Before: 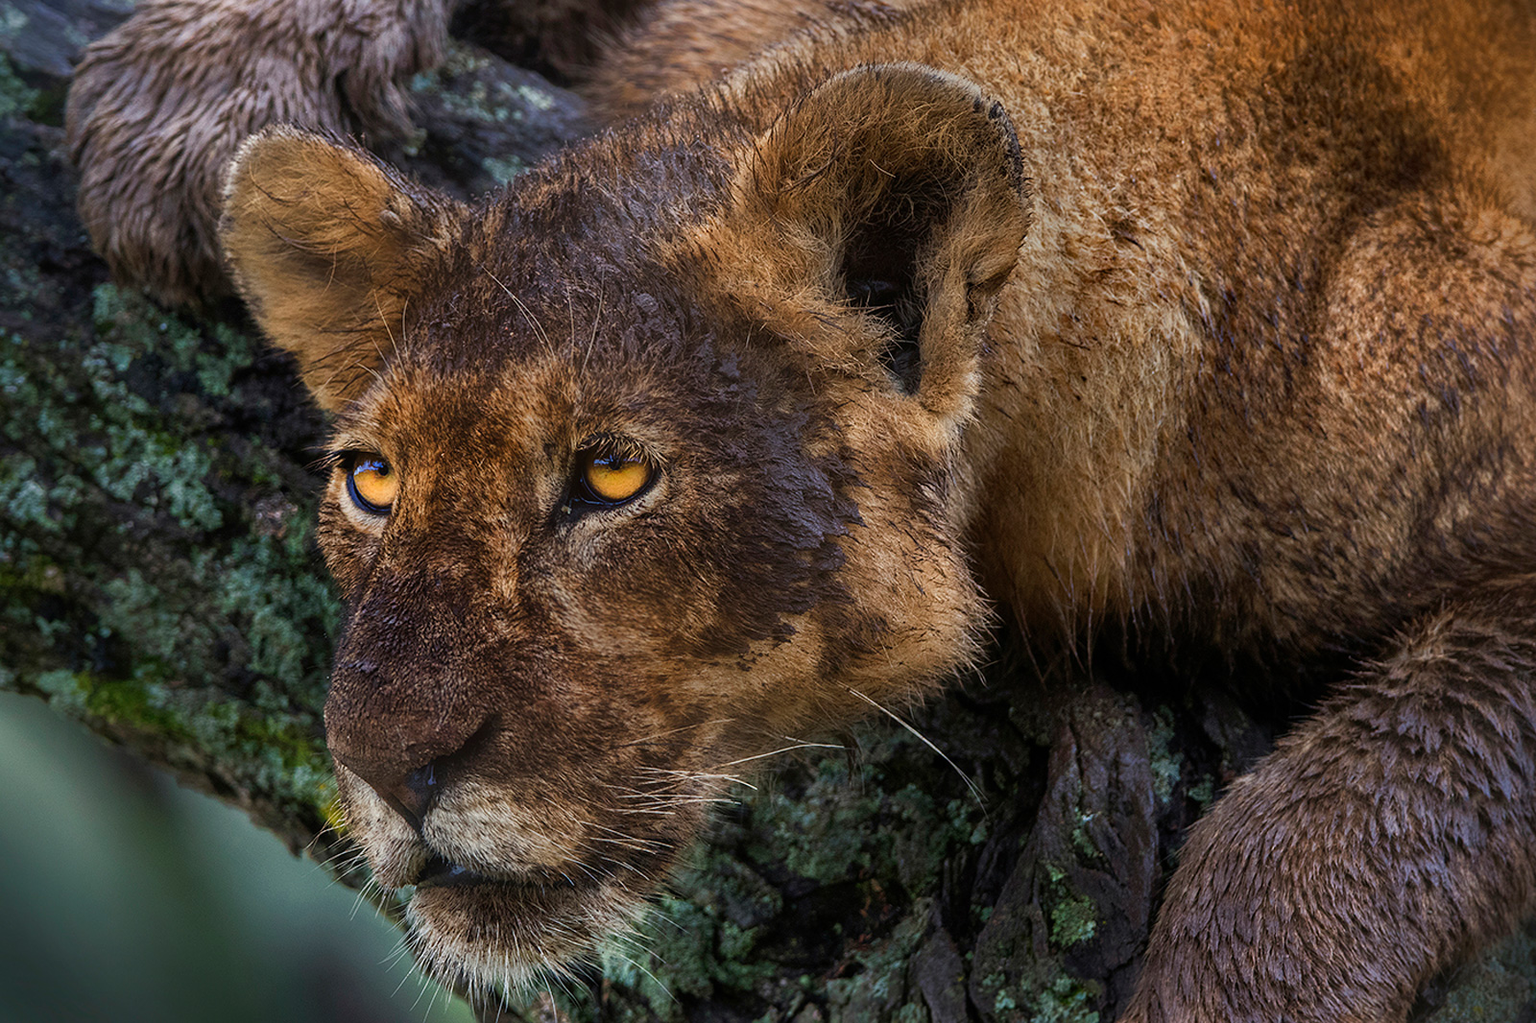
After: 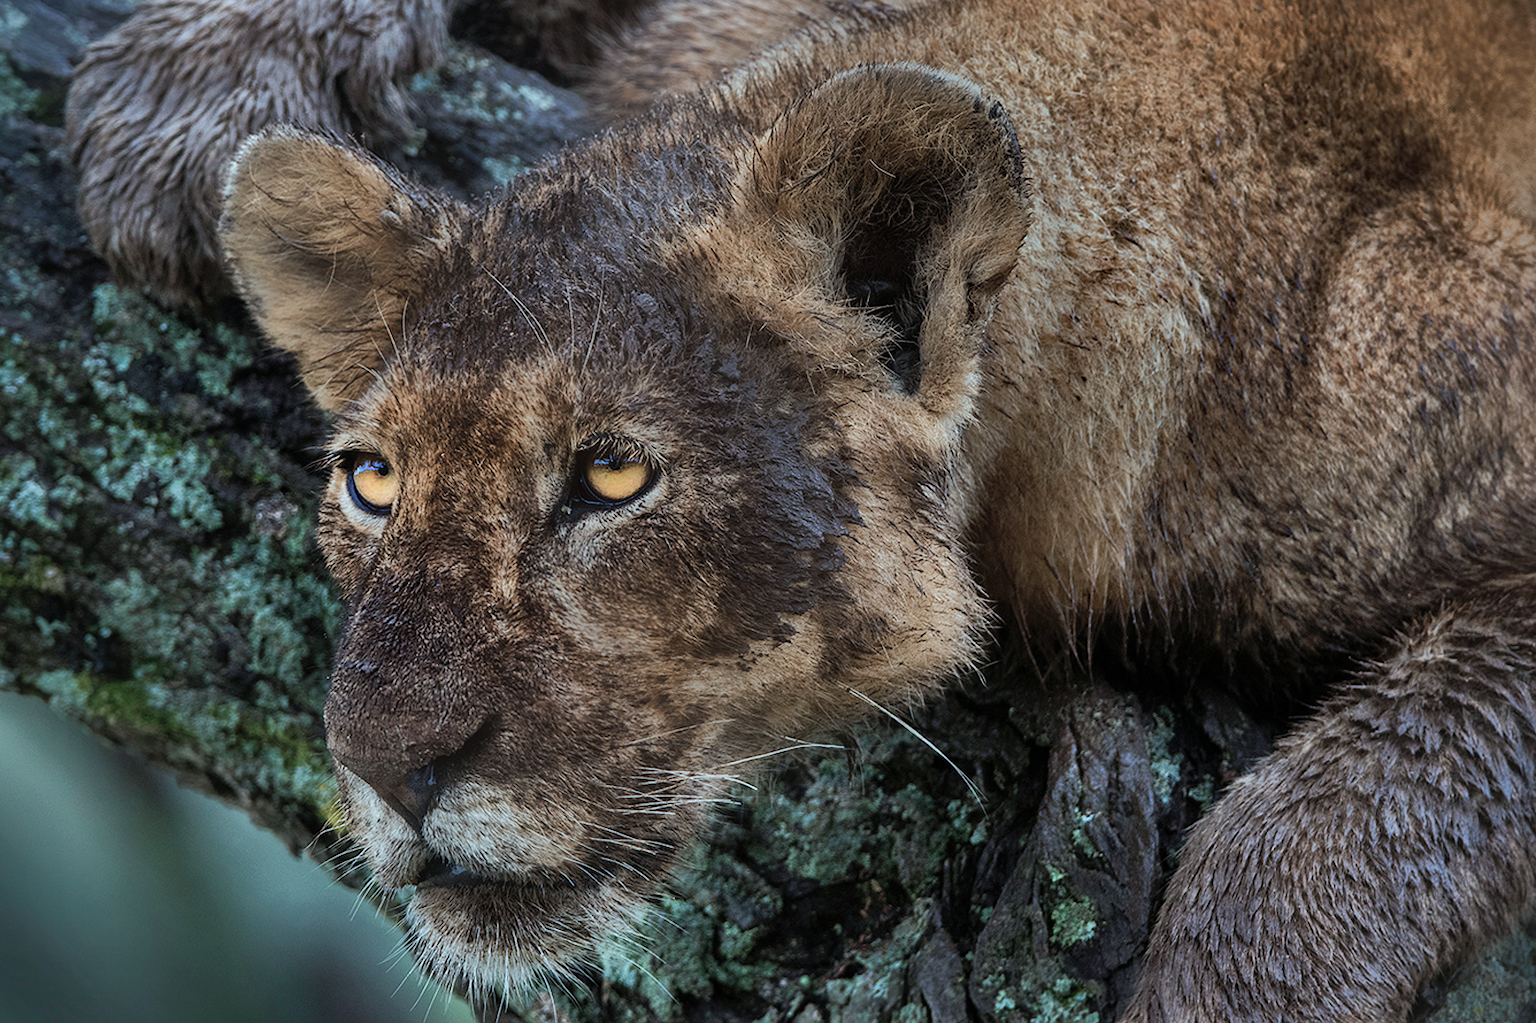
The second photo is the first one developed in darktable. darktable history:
color correction: highlights a* -12.64, highlights b* -18.1, saturation 0.7
shadows and highlights: low approximation 0.01, soften with gaussian
